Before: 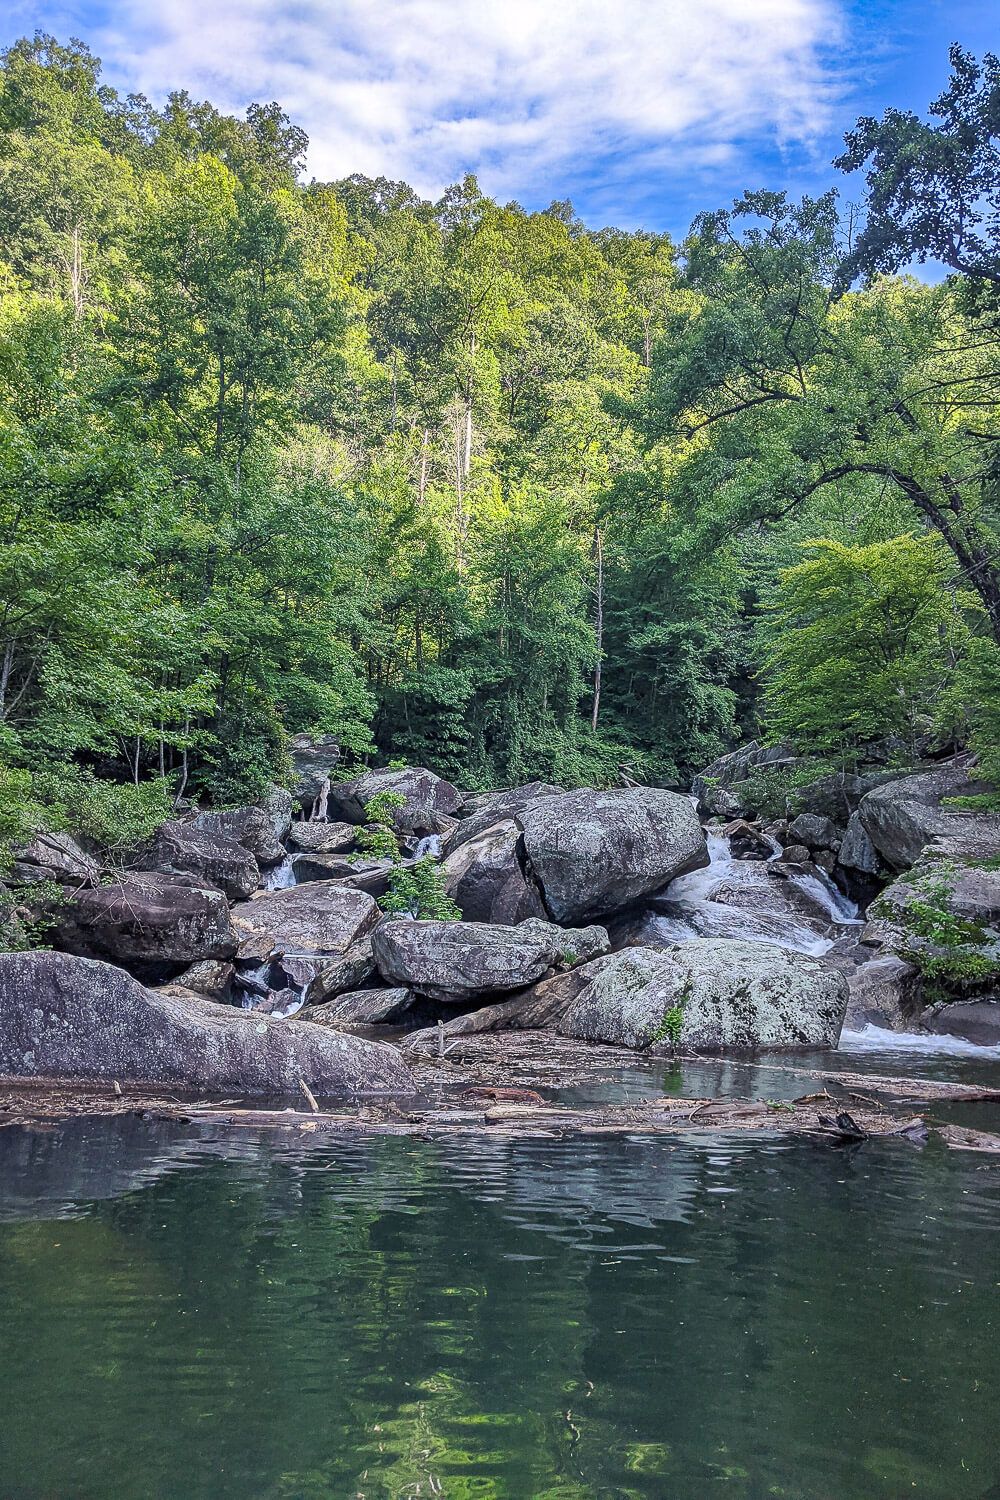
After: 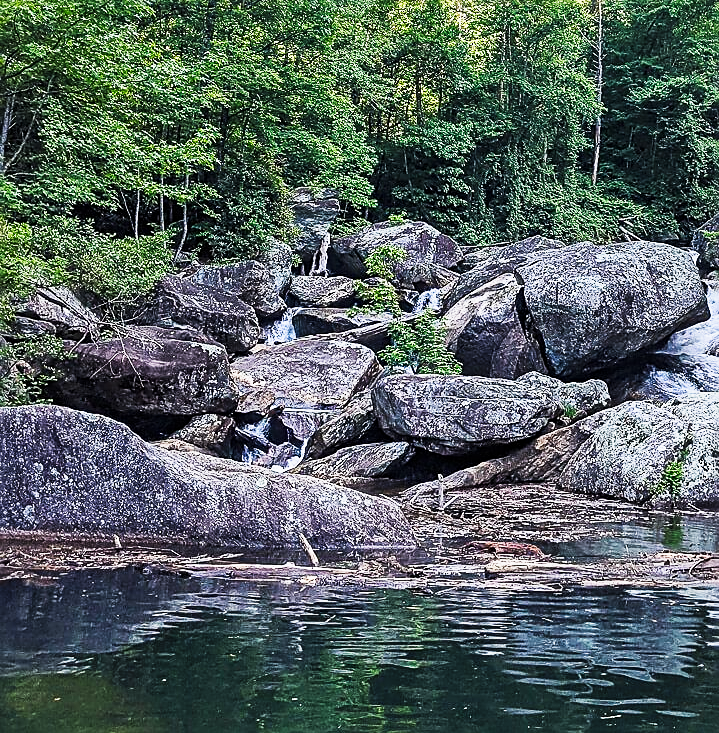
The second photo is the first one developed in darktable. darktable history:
tone curve: curves: ch0 [(0, 0) (0.187, 0.12) (0.384, 0.363) (0.577, 0.681) (0.735, 0.881) (0.864, 0.959) (1, 0.987)]; ch1 [(0, 0) (0.402, 0.36) (0.476, 0.466) (0.501, 0.501) (0.518, 0.514) (0.564, 0.614) (0.614, 0.664) (0.741, 0.829) (1, 1)]; ch2 [(0, 0) (0.429, 0.387) (0.483, 0.481) (0.503, 0.501) (0.522, 0.531) (0.564, 0.605) (0.615, 0.697) (0.702, 0.774) (1, 0.895)], preserve colors none
crop: top 36.426%, right 28.02%, bottom 14.674%
sharpen: on, module defaults
